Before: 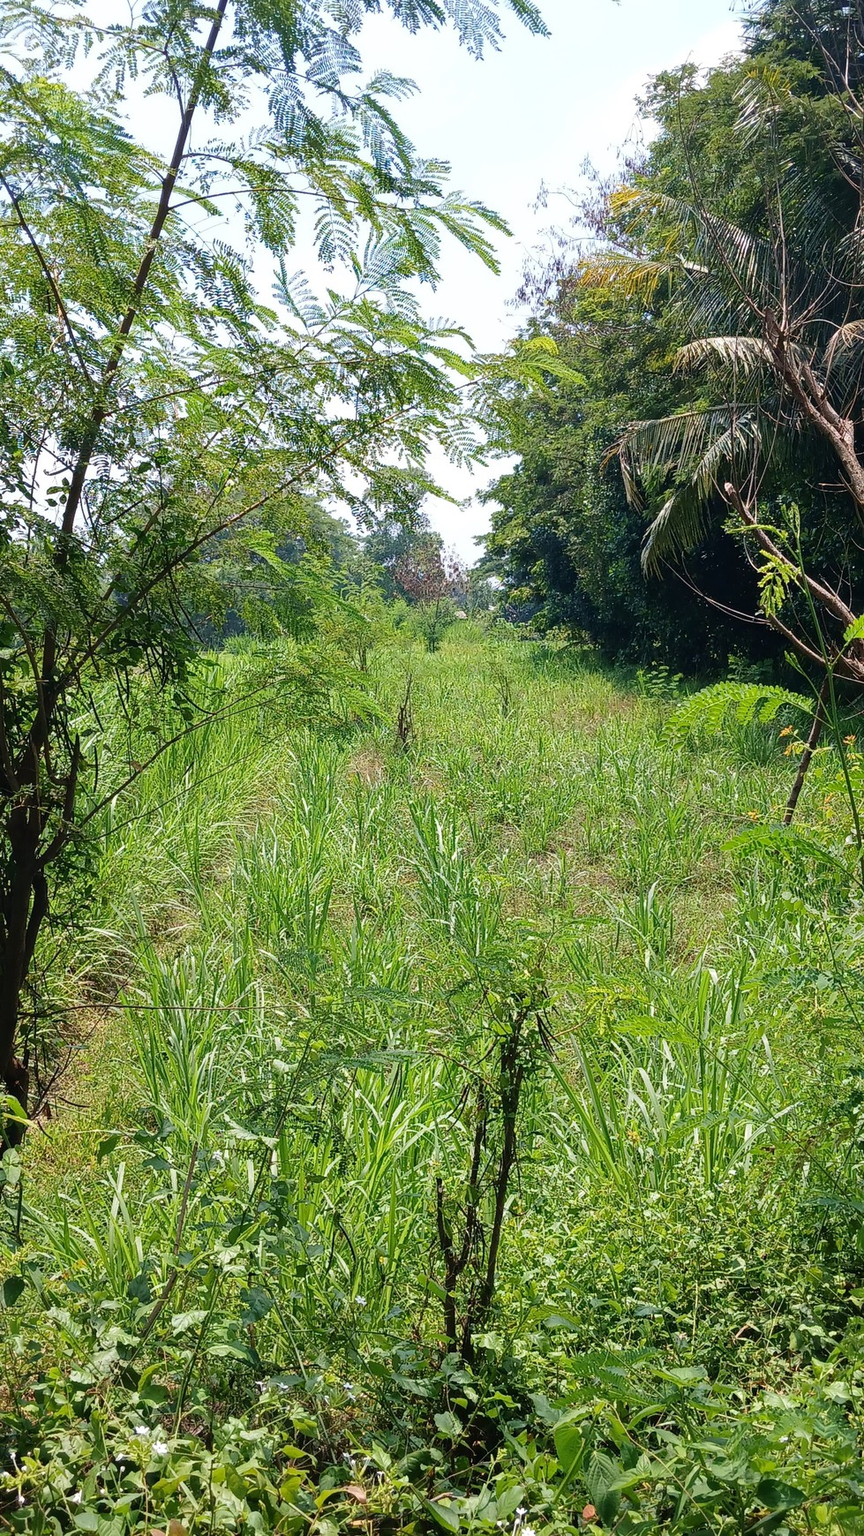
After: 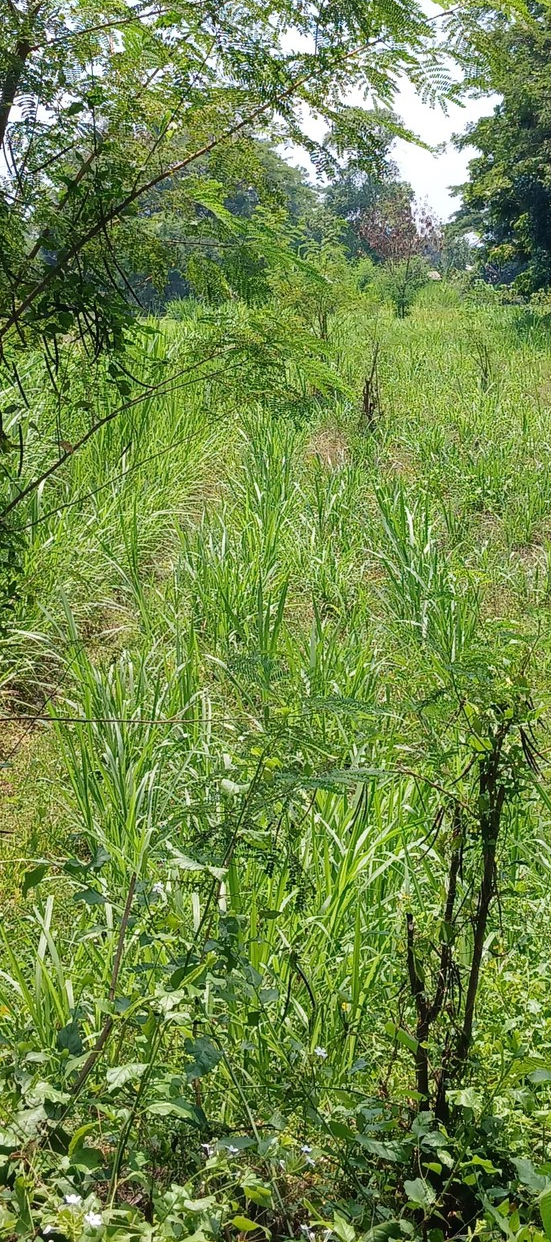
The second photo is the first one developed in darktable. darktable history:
crop: left 9.064%, top 24.241%, right 34.554%, bottom 4.36%
